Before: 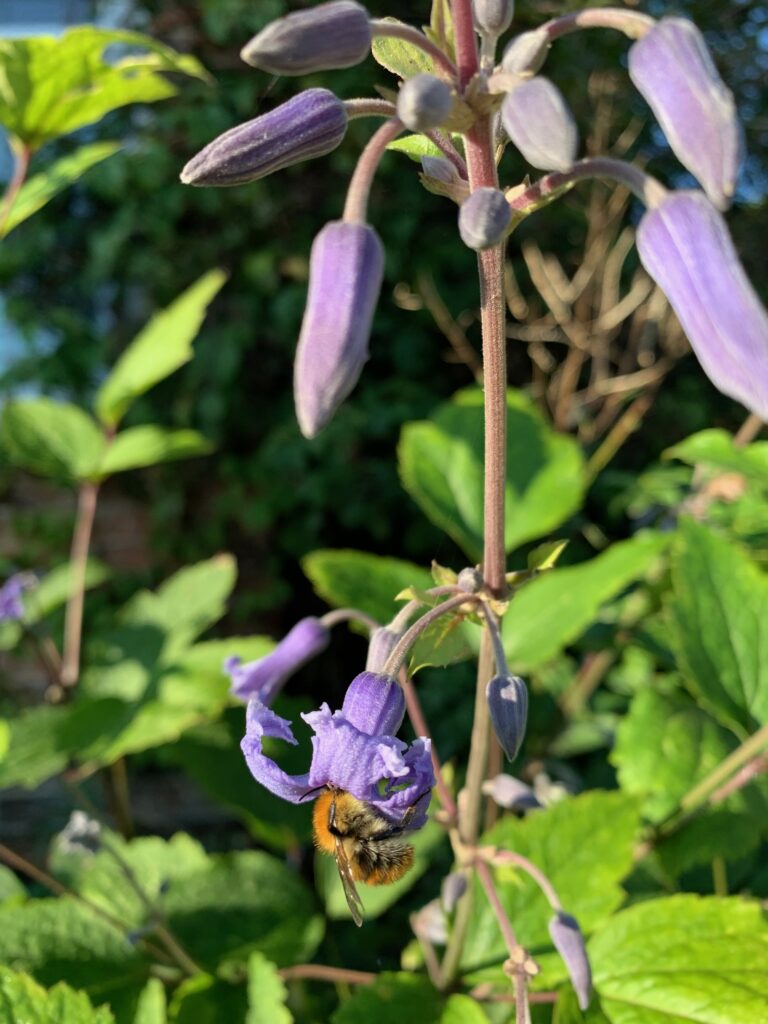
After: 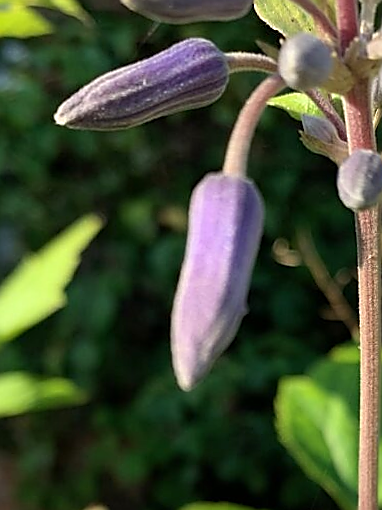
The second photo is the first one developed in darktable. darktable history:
crop: left 19.556%, right 30.401%, bottom 46.458%
exposure: exposure 0.15 EV, compensate highlight preservation false
sharpen: radius 1.4, amount 1.25, threshold 0.7
rotate and perspective: rotation 0.679°, lens shift (horizontal) 0.136, crop left 0.009, crop right 0.991, crop top 0.078, crop bottom 0.95
